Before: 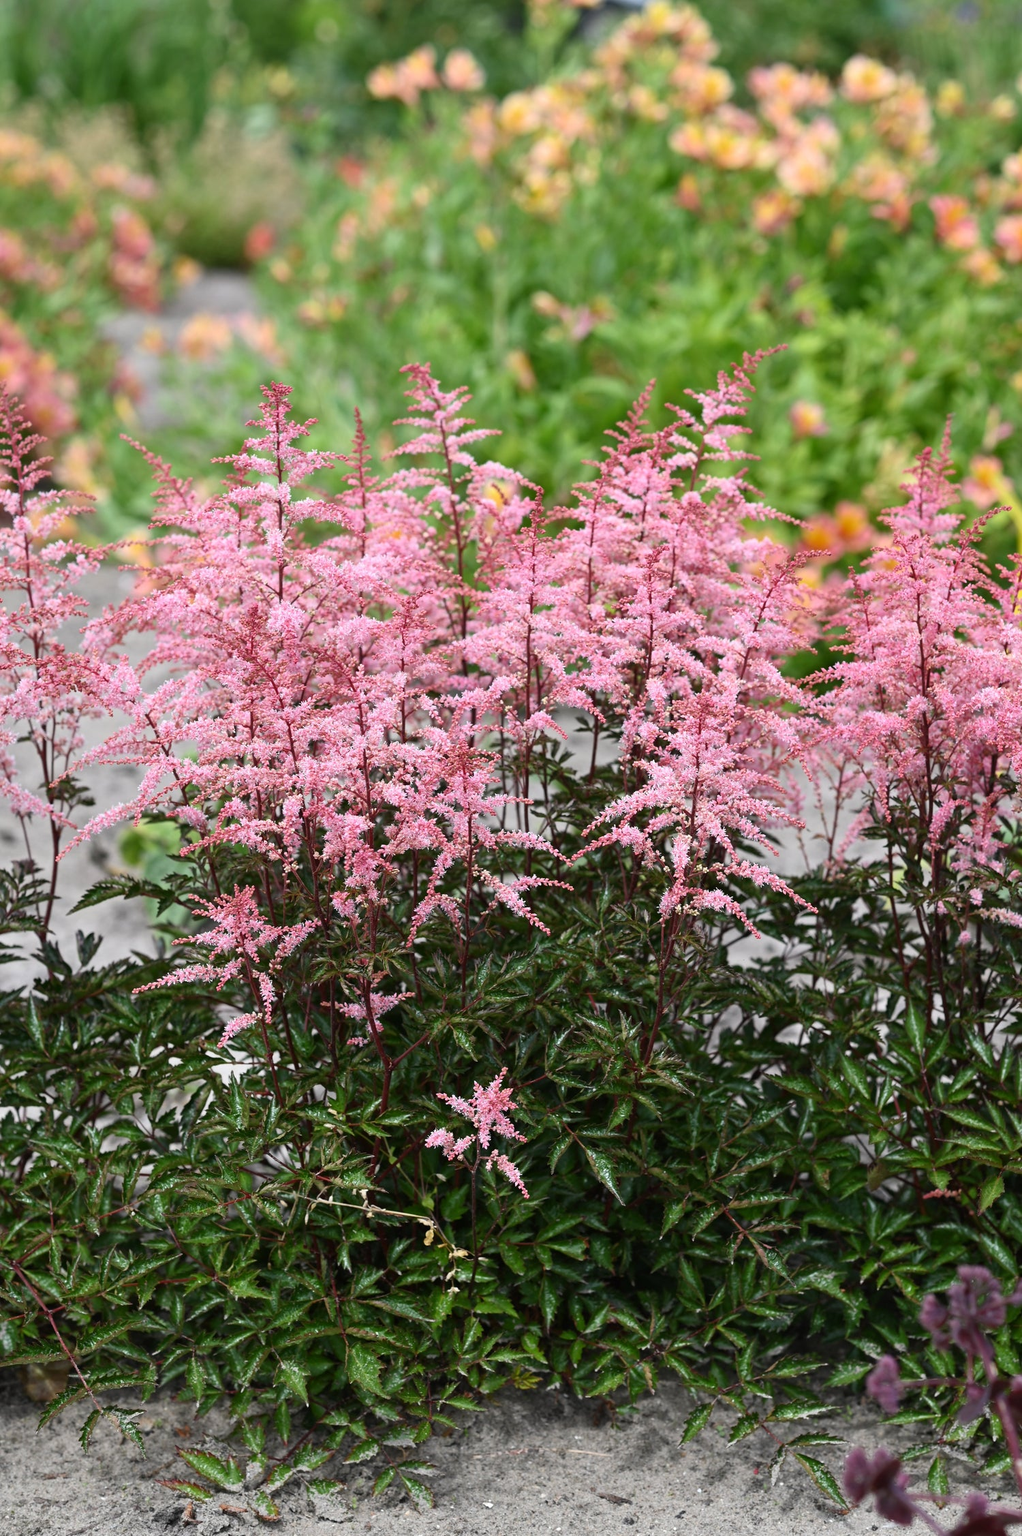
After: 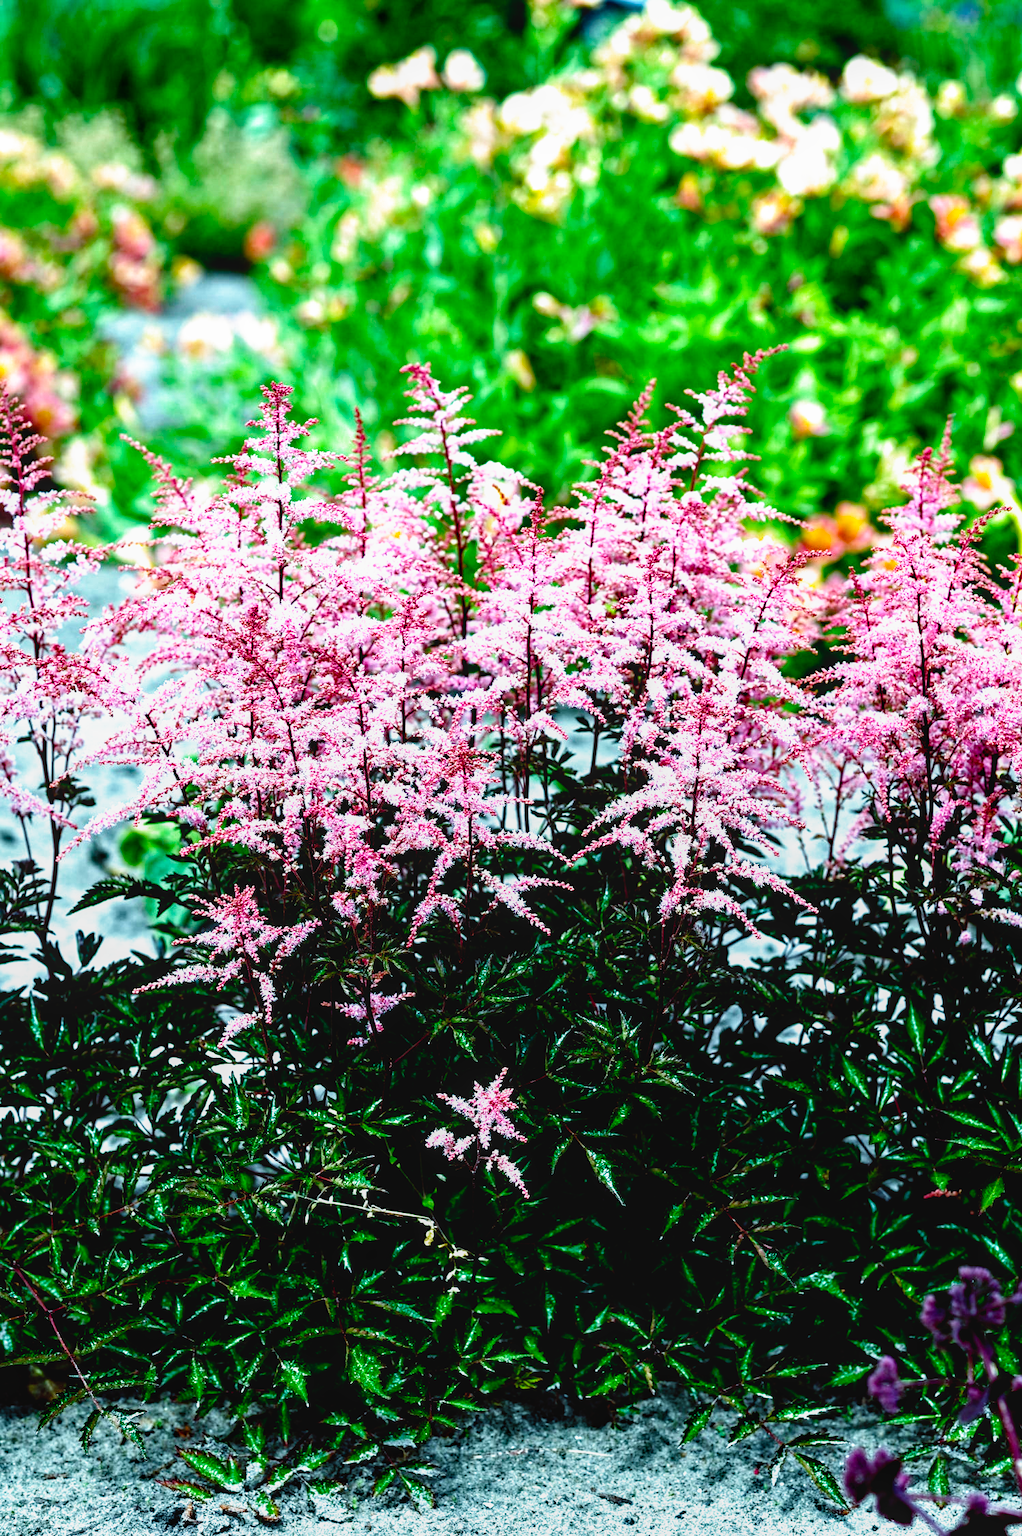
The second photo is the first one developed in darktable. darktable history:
color balance rgb: shadows lift › luminance -7.7%, shadows lift › chroma 2.13%, shadows lift › hue 200.79°, power › luminance -7.77%, power › chroma 2.27%, power › hue 220.69°, highlights gain › luminance 15.15%, highlights gain › chroma 4%, highlights gain › hue 209.35°, global offset › luminance -0.21%, global offset › chroma 0.27%, perceptual saturation grading › global saturation 24.42%, perceptual saturation grading › highlights -24.42%, perceptual saturation grading › mid-tones 24.42%, perceptual saturation grading › shadows 40%, perceptual brilliance grading › global brilliance -5%, perceptual brilliance grading › highlights 24.42%, perceptual brilliance grading › mid-tones 7%, perceptual brilliance grading › shadows -5%
filmic rgb: black relative exposure -5.5 EV, white relative exposure 2.5 EV, threshold 3 EV, target black luminance 0%, hardness 4.51, latitude 67.35%, contrast 1.453, shadows ↔ highlights balance -3.52%, preserve chrominance no, color science v4 (2020), contrast in shadows soft, enable highlight reconstruction true
local contrast: detail 110%
haze removal: compatibility mode true, adaptive false
